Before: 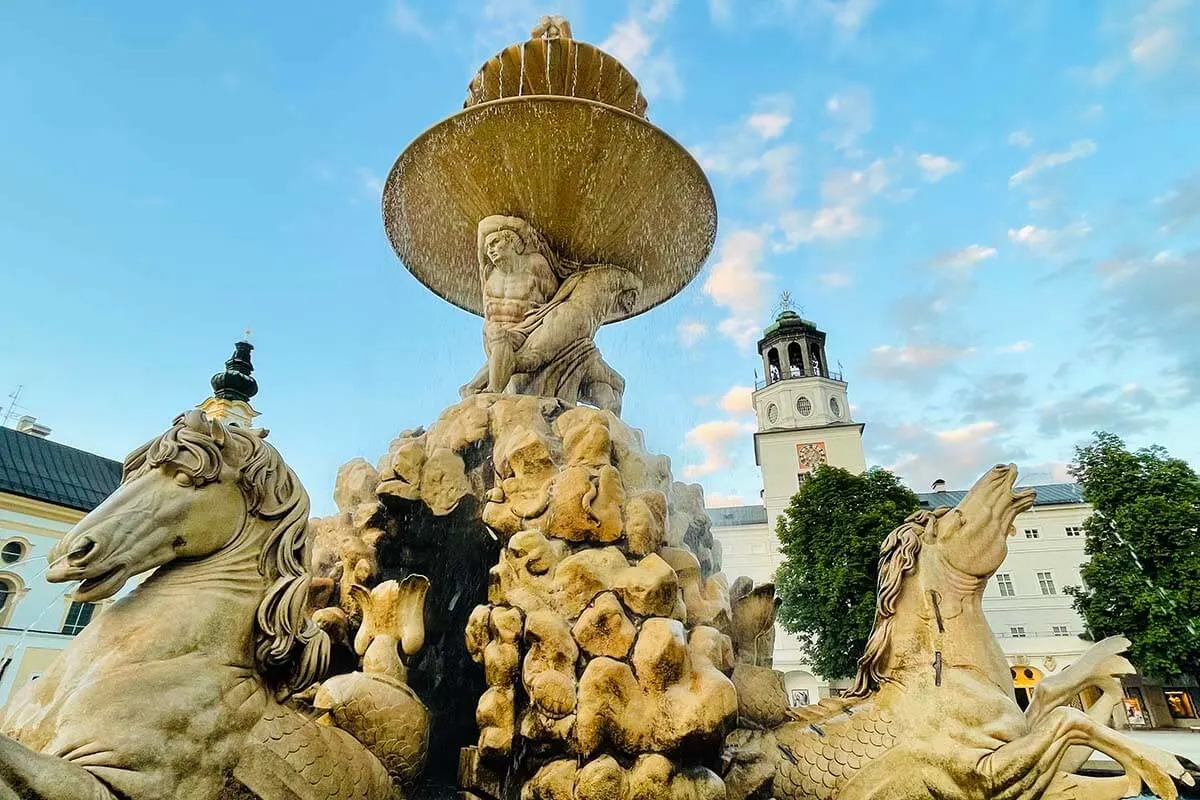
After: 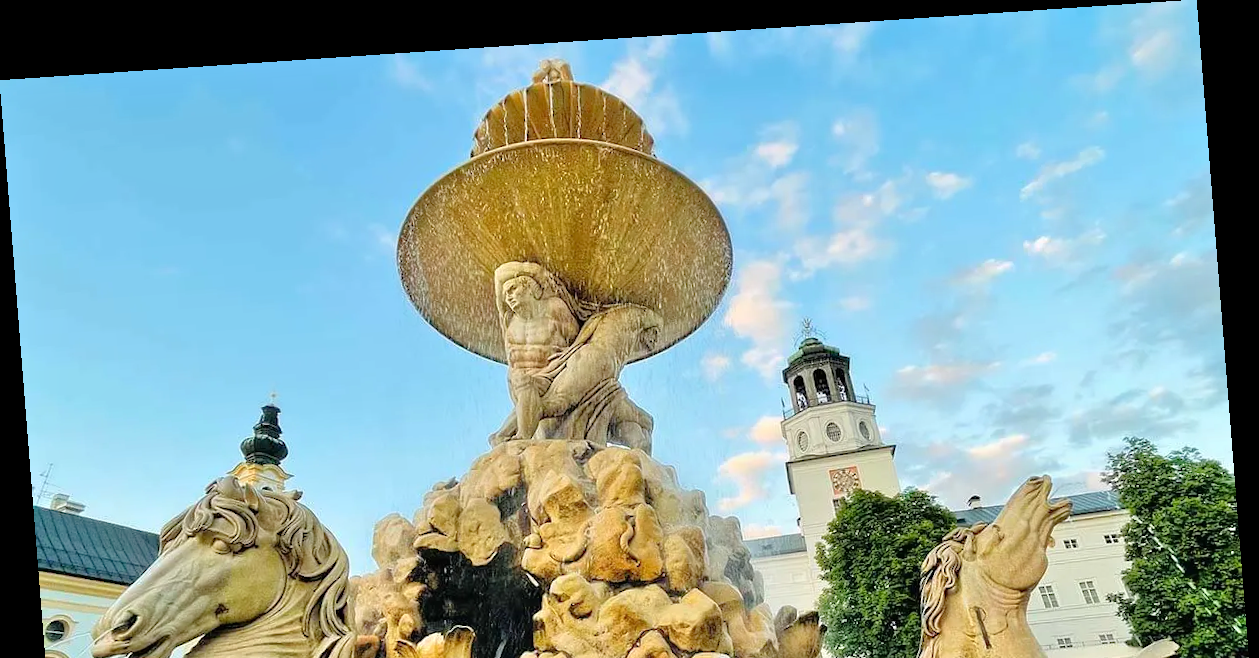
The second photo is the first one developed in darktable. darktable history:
tone equalizer: -7 EV 0.15 EV, -6 EV 0.6 EV, -5 EV 1.15 EV, -4 EV 1.33 EV, -3 EV 1.15 EV, -2 EV 0.6 EV, -1 EV 0.15 EV, mask exposure compensation -0.5 EV
rotate and perspective: rotation -4.2°, shear 0.006, automatic cropping off
crop: bottom 24.988%
